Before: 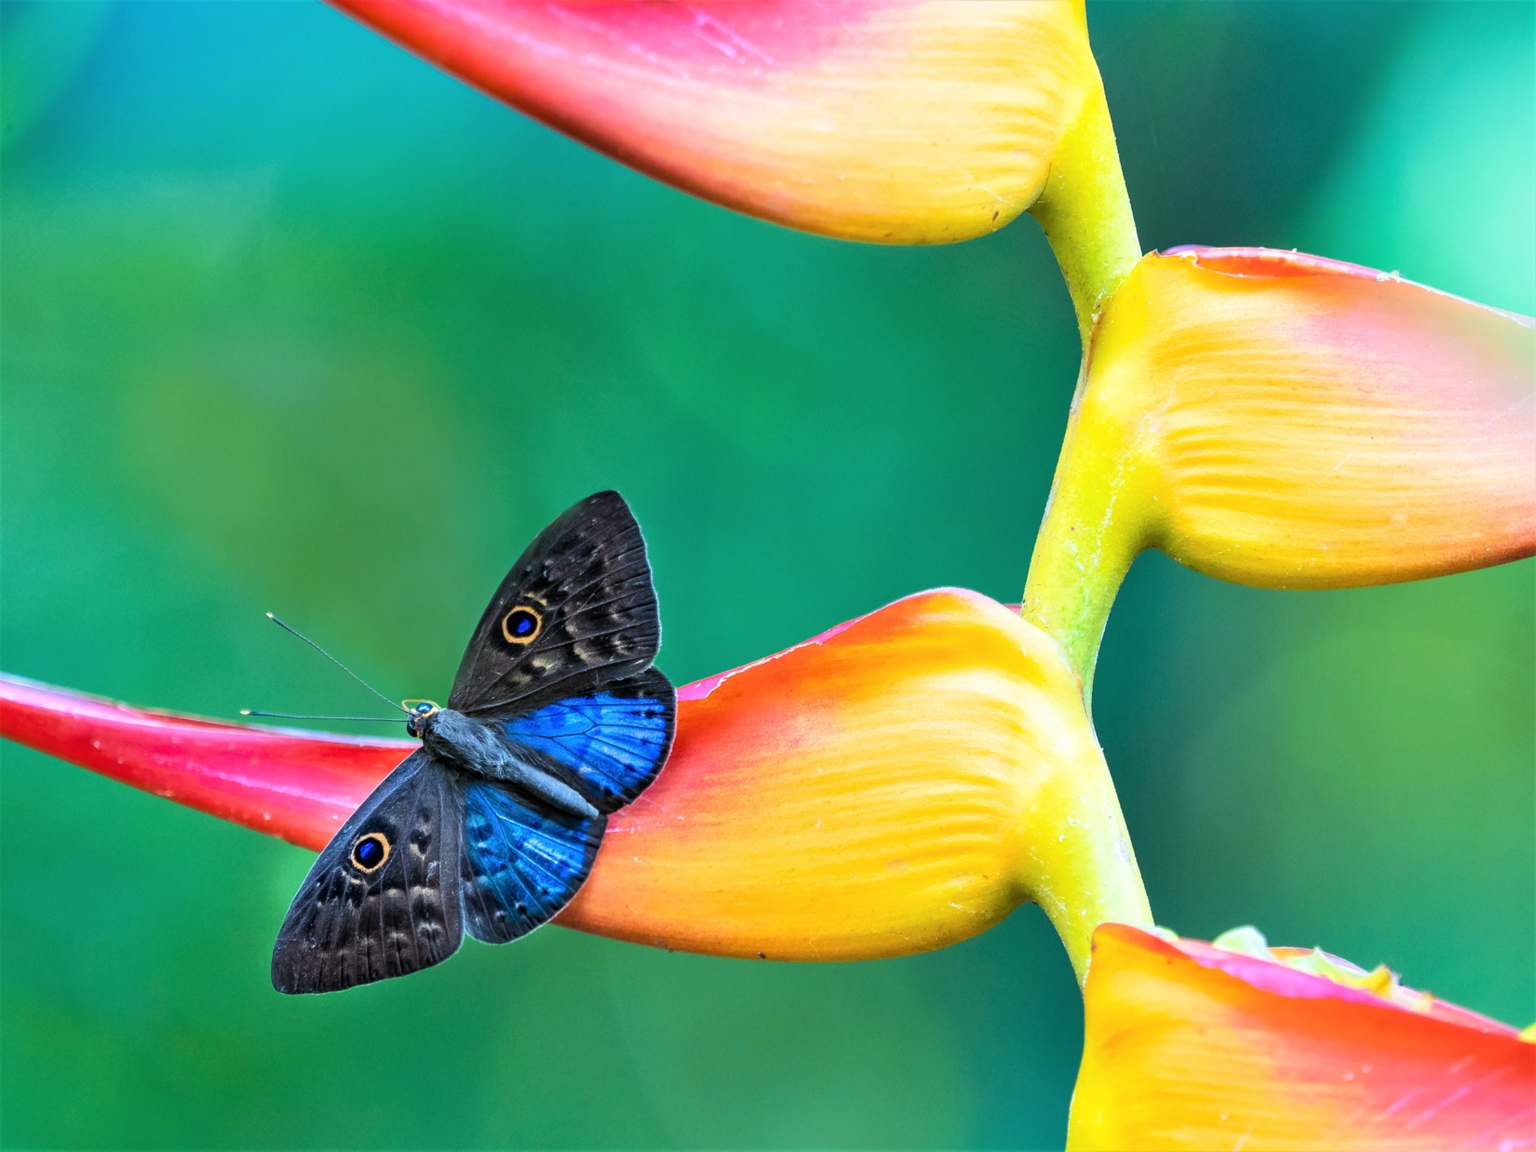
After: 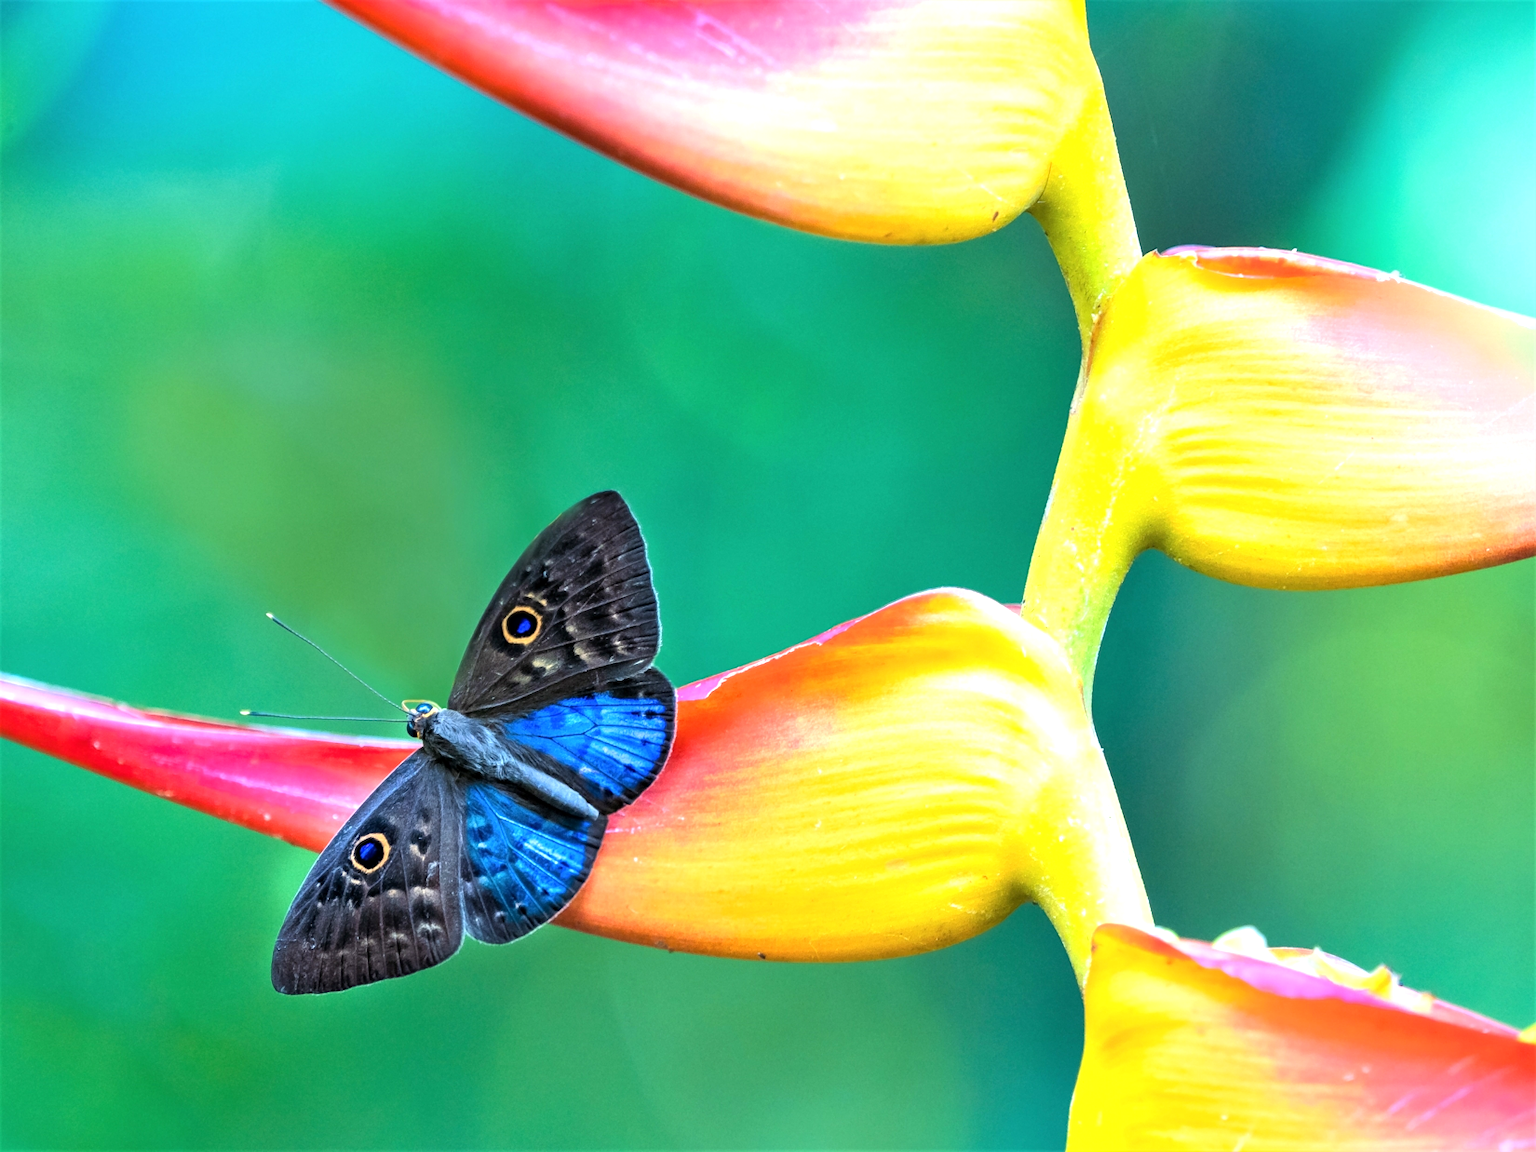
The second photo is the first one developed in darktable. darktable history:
color balance rgb: global vibrance -1%, saturation formula JzAzBz (2021)
exposure: black level correction 0.001, exposure 0.5 EV, compensate exposure bias true, compensate highlight preservation false
